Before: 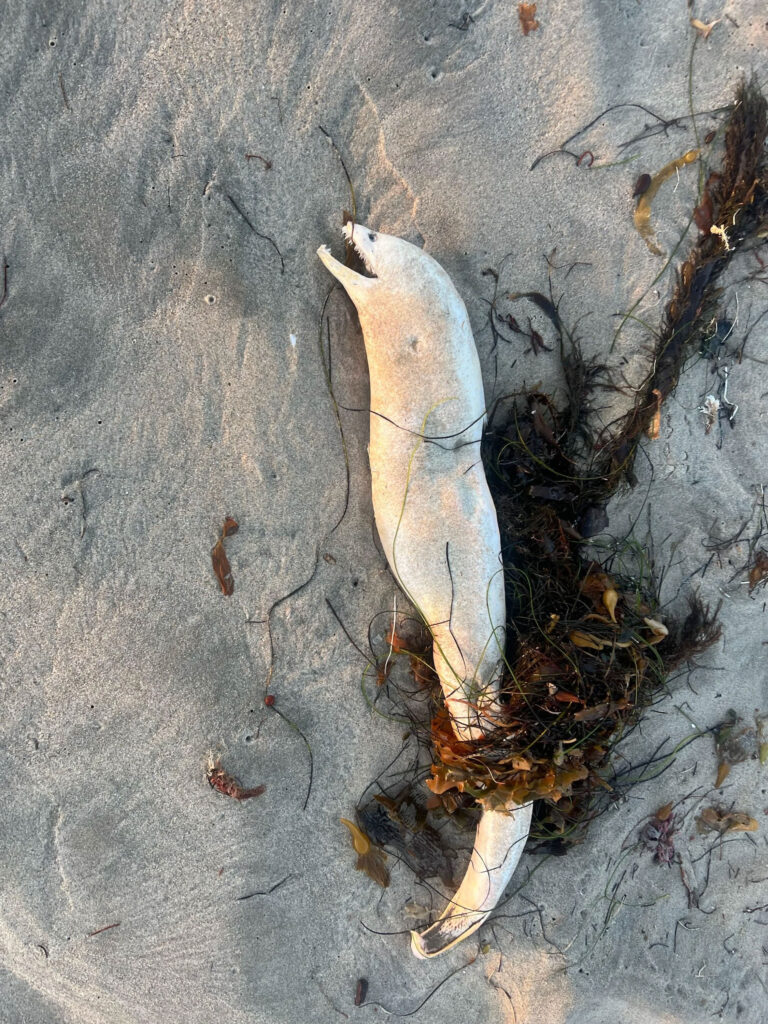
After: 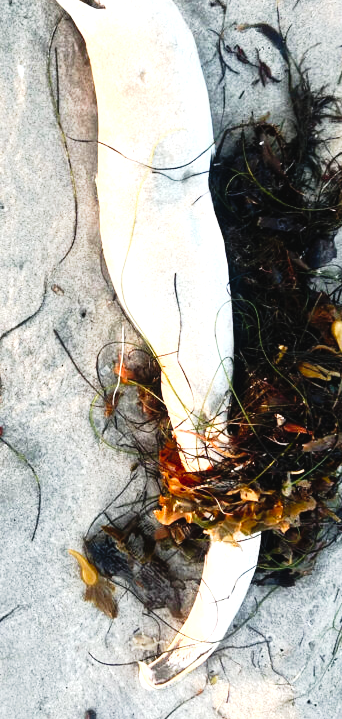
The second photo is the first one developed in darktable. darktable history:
tone curve: curves: ch0 [(0, 0.014) (0.17, 0.099) (0.398, 0.423) (0.725, 0.828) (0.872, 0.918) (1, 0.981)]; ch1 [(0, 0) (0.402, 0.36) (0.489, 0.491) (0.5, 0.503) (0.515, 0.52) (0.545, 0.572) (0.615, 0.662) (0.701, 0.725) (1, 1)]; ch2 [(0, 0) (0.42, 0.458) (0.485, 0.499) (0.503, 0.503) (0.531, 0.542) (0.561, 0.594) (0.644, 0.694) (0.717, 0.753) (1, 0.991)], preserve colors none
crop: left 35.474%, top 26.346%, right 19.887%, bottom 3.431%
exposure: black level correction -0.002, exposure 0.704 EV, compensate highlight preservation false
color balance rgb: perceptual saturation grading › global saturation 0.284%, perceptual brilliance grading › global brilliance -5.675%, perceptual brilliance grading › highlights 23.642%, perceptual brilliance grading › mid-tones 7.108%, perceptual brilliance grading › shadows -4.571%, saturation formula JzAzBz (2021)
